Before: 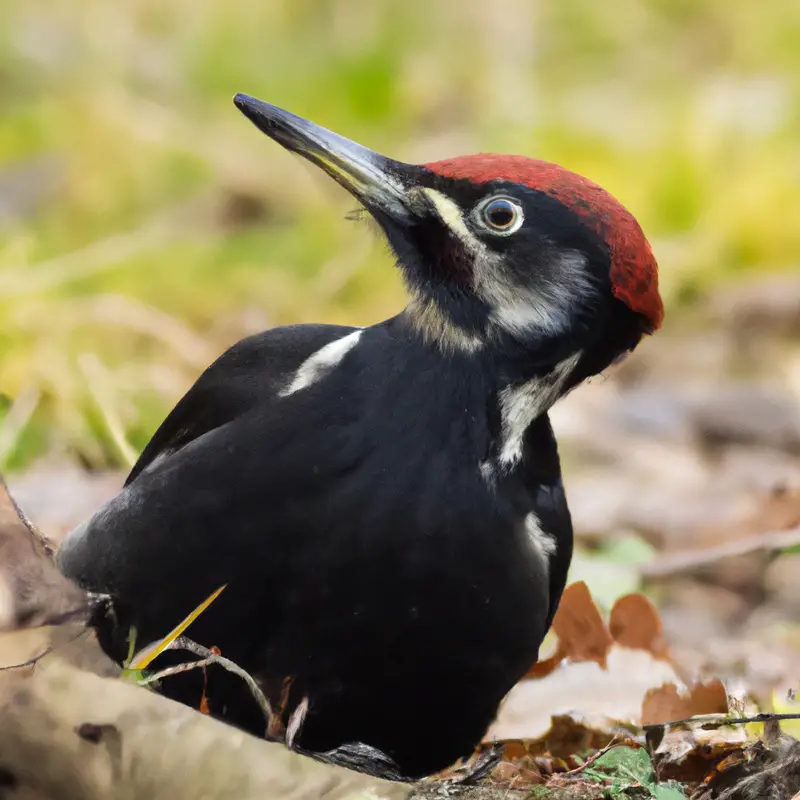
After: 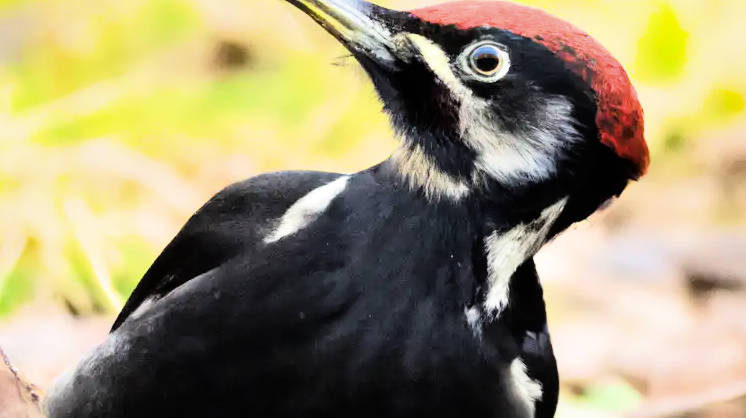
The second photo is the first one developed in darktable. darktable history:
shadows and highlights: low approximation 0.01, soften with gaussian
filmic rgb: black relative exposure -8.01 EV, white relative exposure 2.46 EV, hardness 6.38
crop: left 1.751%, top 19.349%, right 4.965%, bottom 28.085%
tone equalizer: -7 EV 0.144 EV, -6 EV 0.595 EV, -5 EV 1.13 EV, -4 EV 1.3 EV, -3 EV 1.16 EV, -2 EV 0.6 EV, -1 EV 0.167 EV, edges refinement/feathering 500, mask exposure compensation -1.57 EV, preserve details no
